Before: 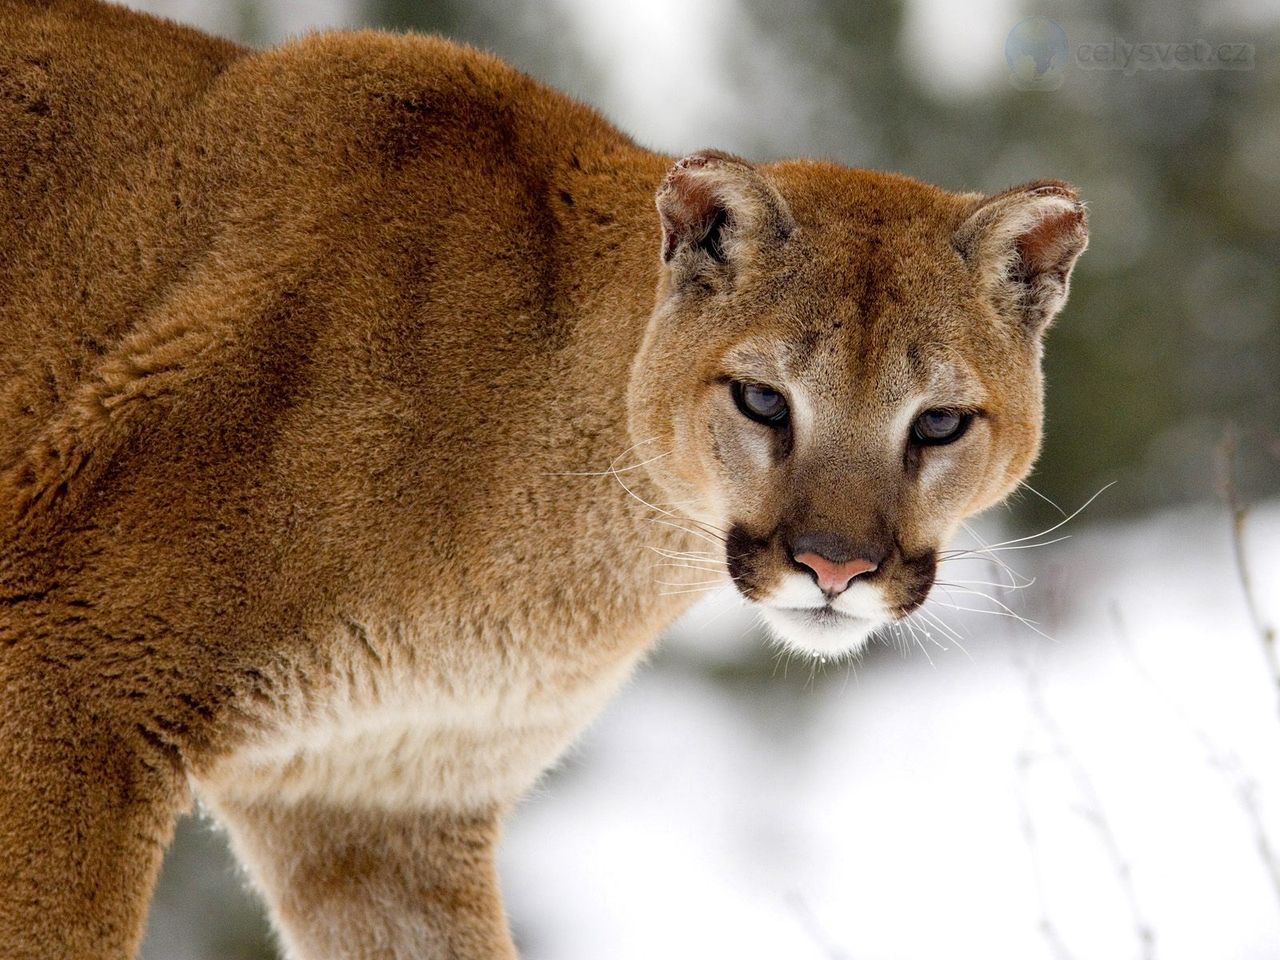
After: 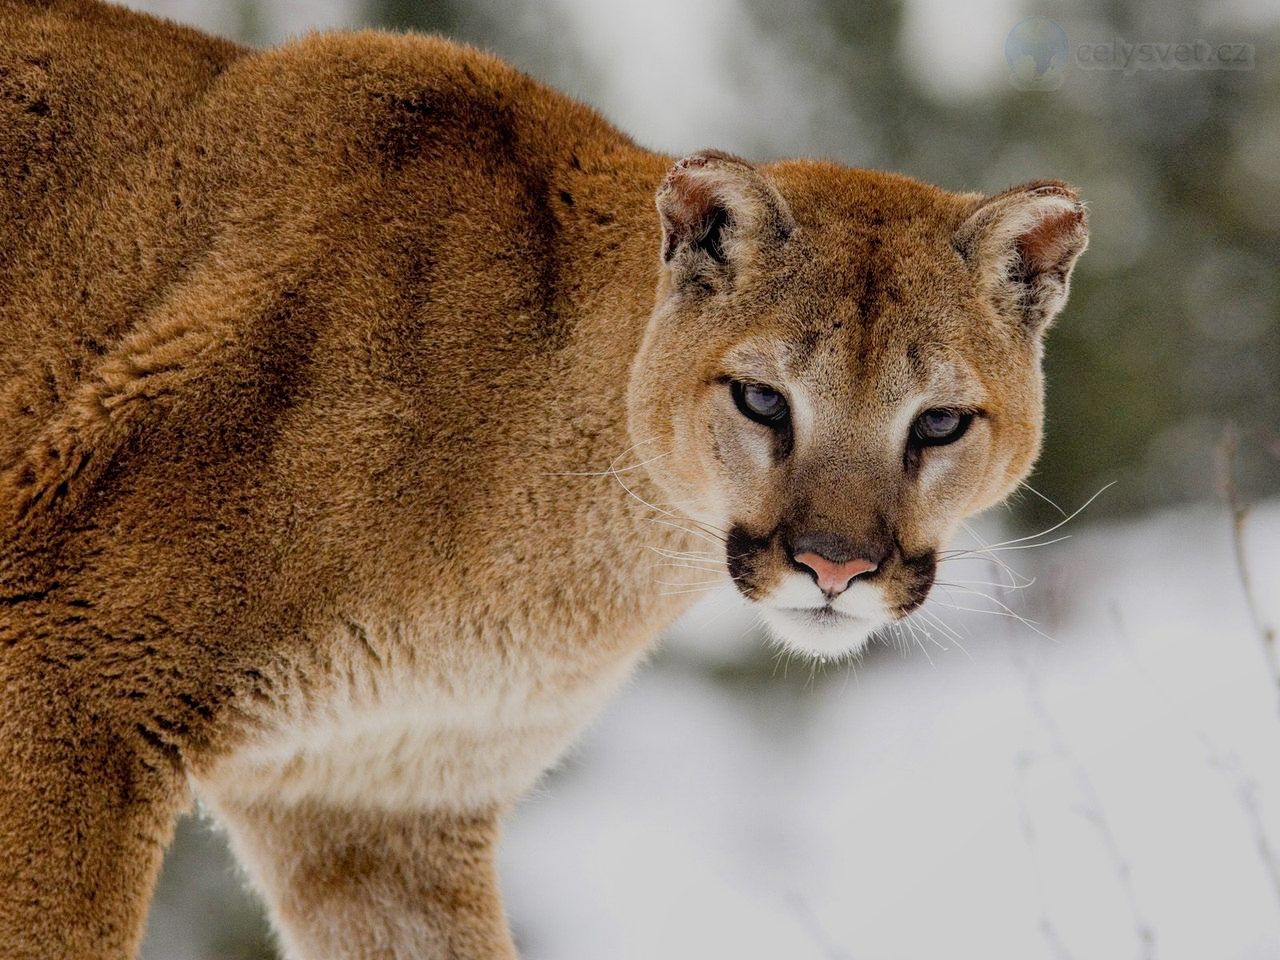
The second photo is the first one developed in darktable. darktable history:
shadows and highlights: shadows 37.27, highlights -28.18, soften with gaussian
local contrast: detail 110%
filmic rgb: black relative exposure -7.65 EV, white relative exposure 4.56 EV, hardness 3.61
